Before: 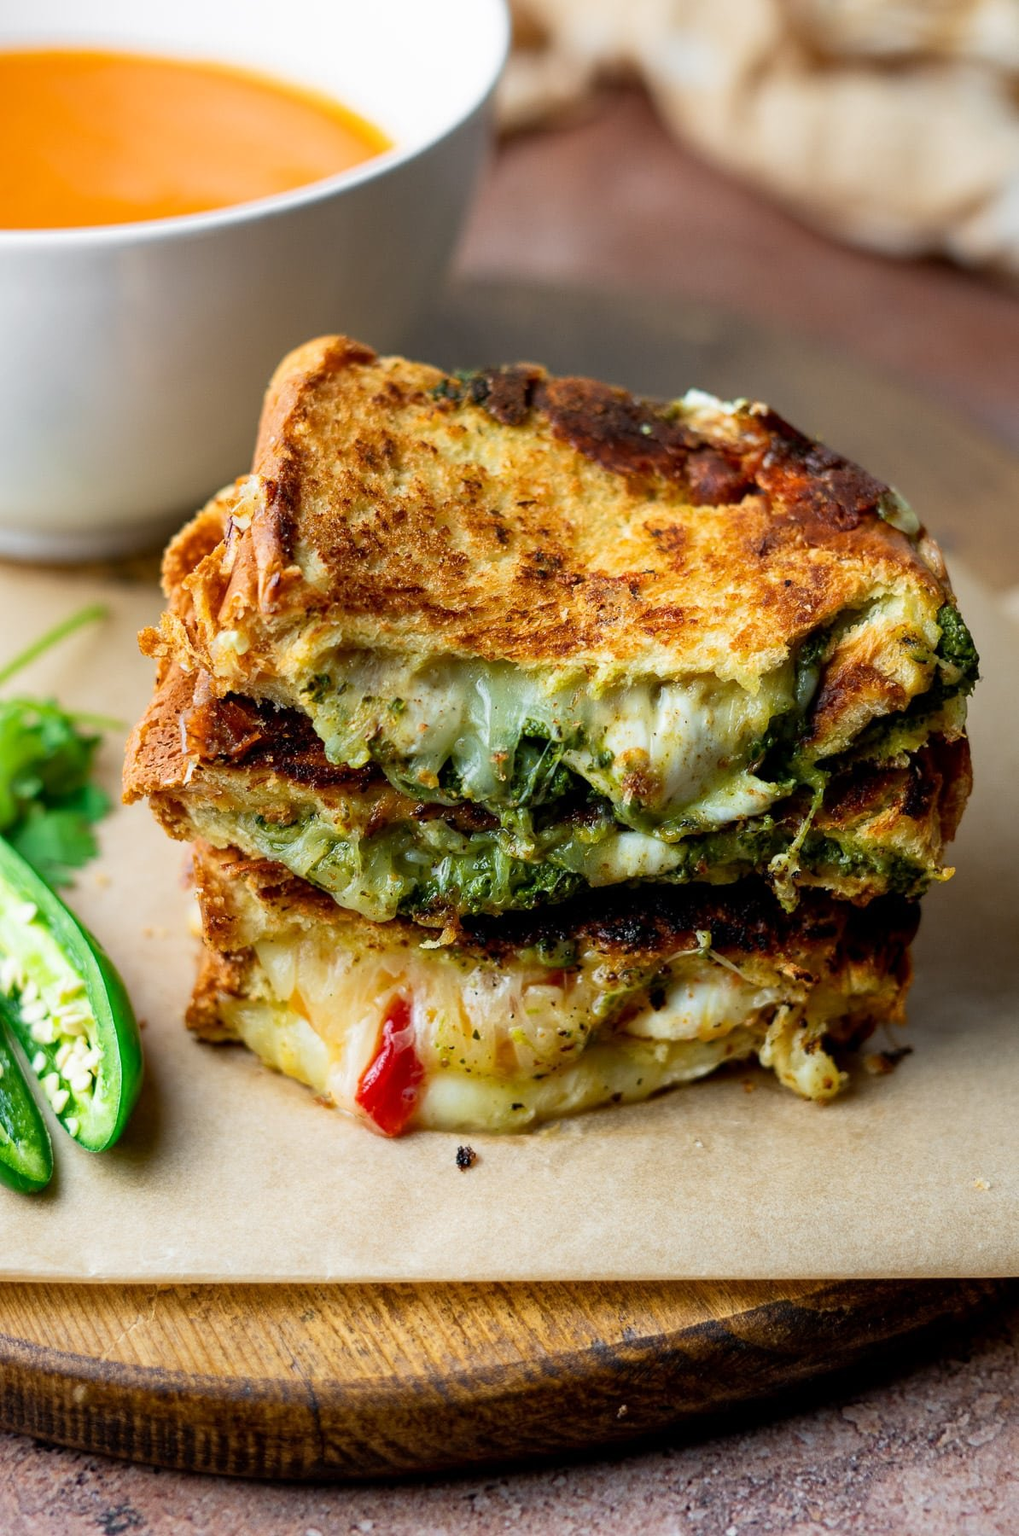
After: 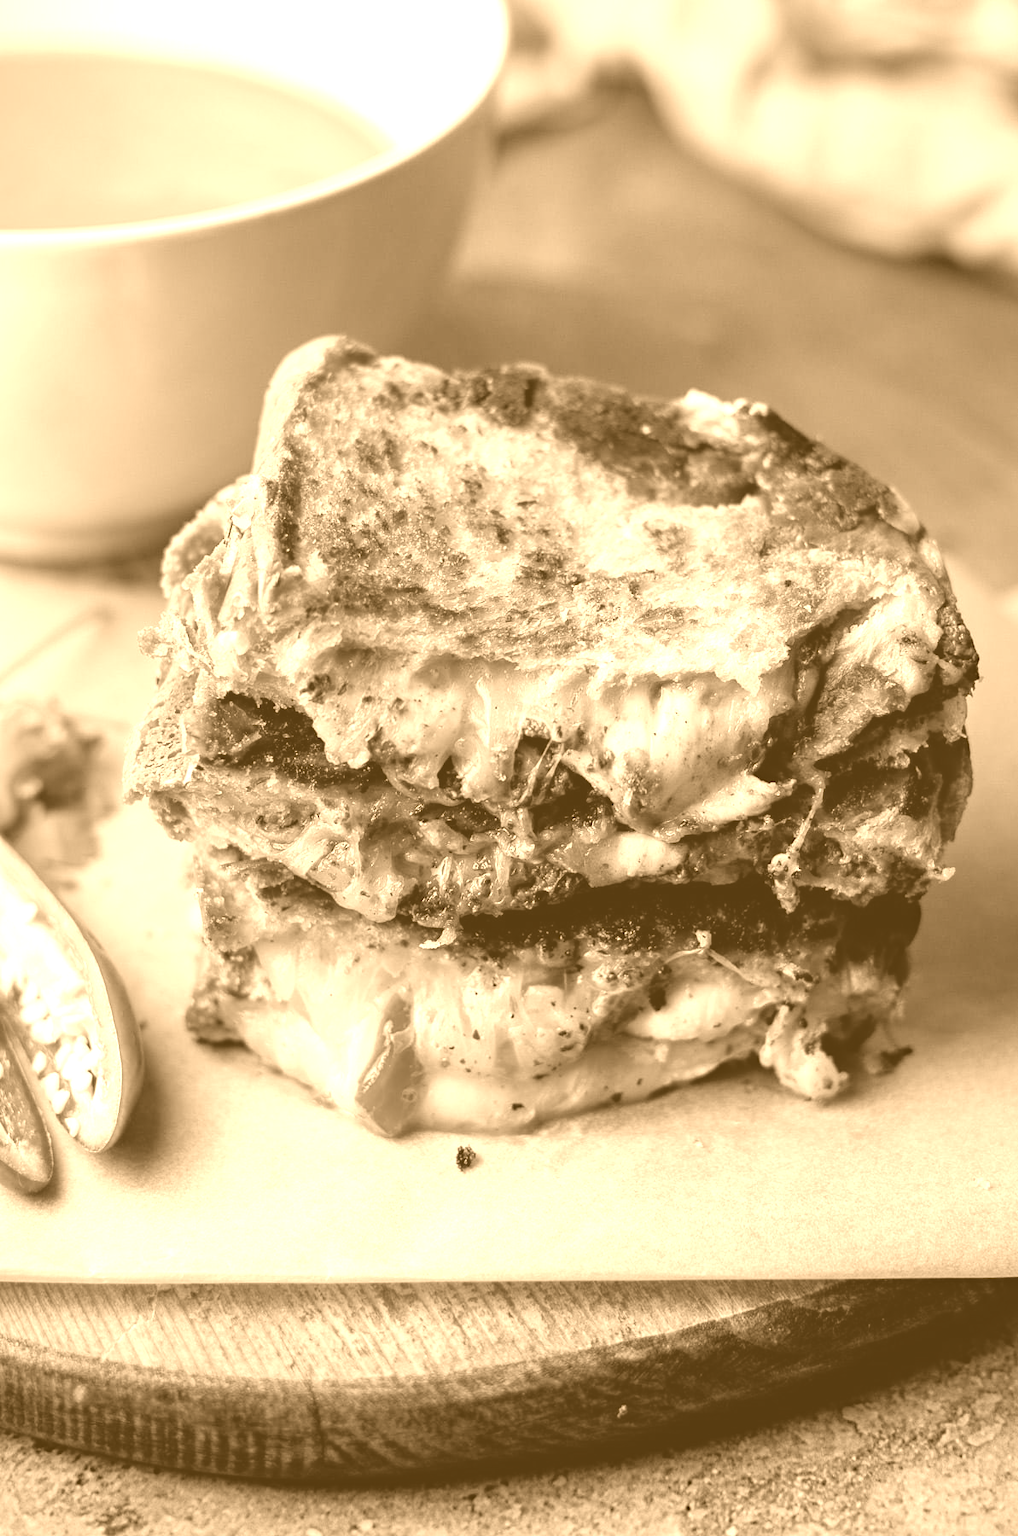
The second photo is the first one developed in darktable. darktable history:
haze removal: compatibility mode true, adaptive false
shadows and highlights: shadows -20, white point adjustment -2, highlights -35
colorize: hue 28.8°, source mix 100%
